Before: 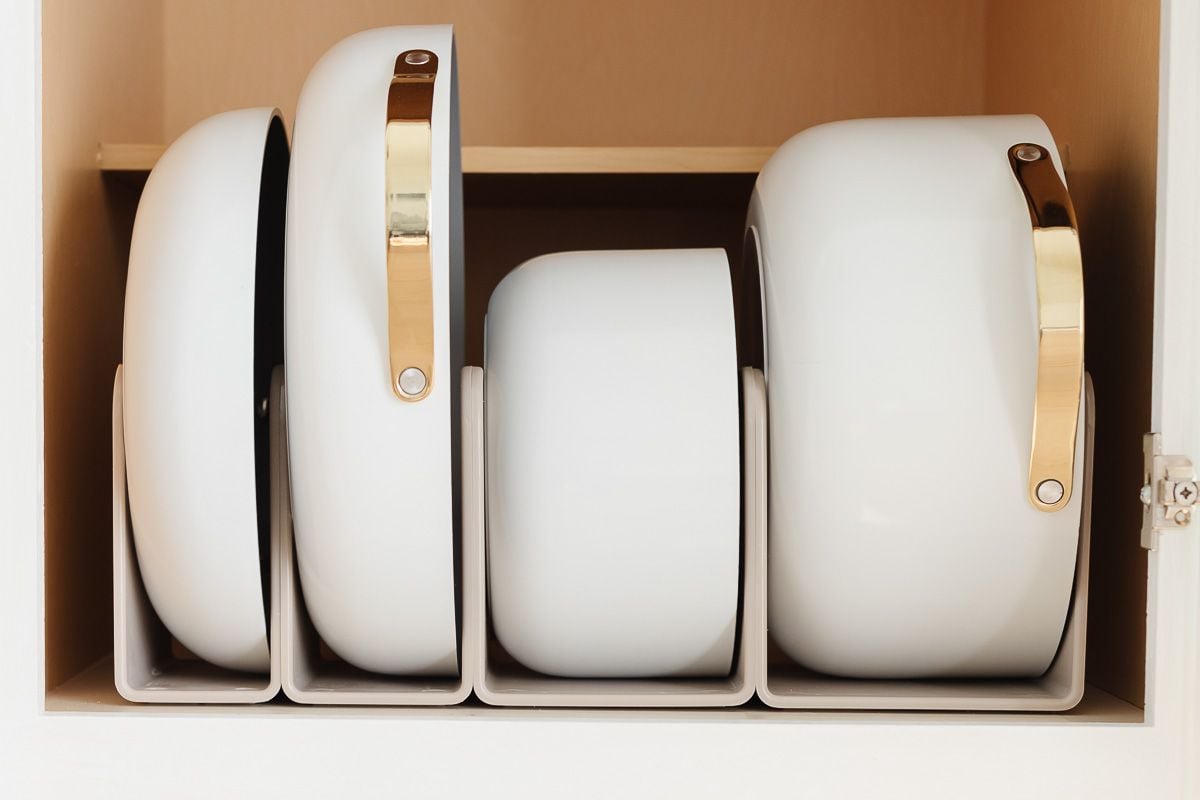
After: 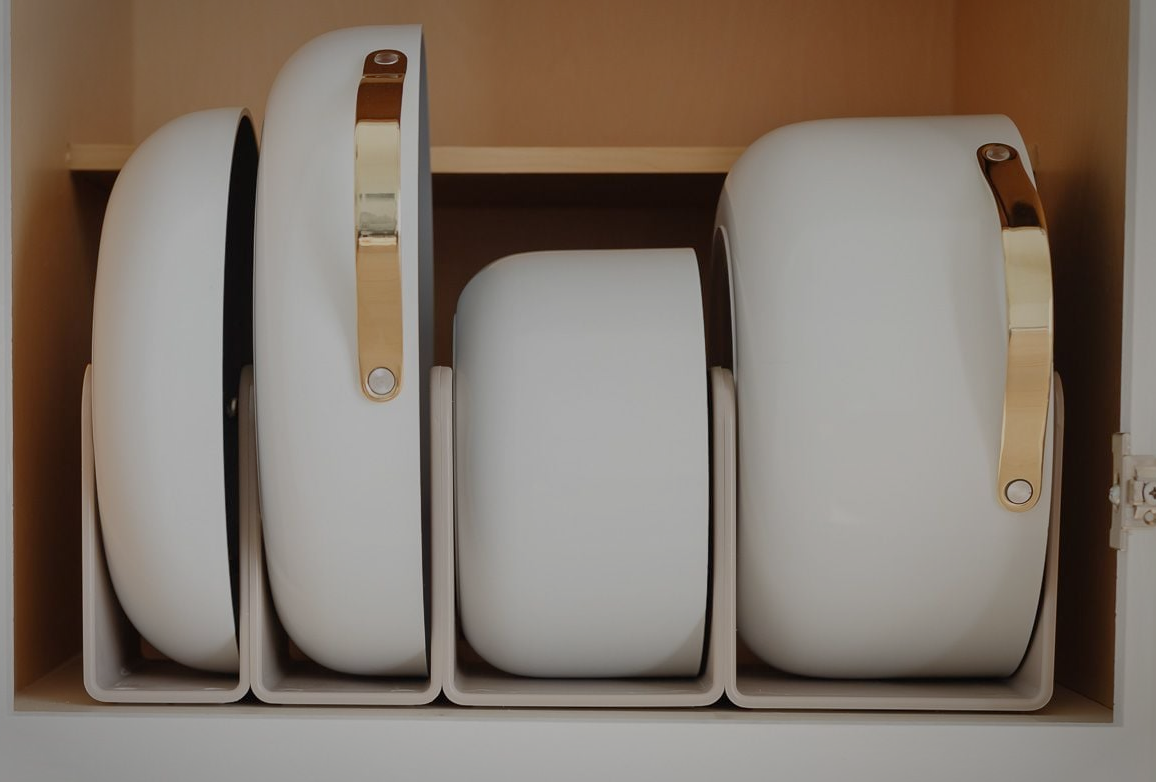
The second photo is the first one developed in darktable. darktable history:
crop and rotate: left 2.606%, right 1.044%, bottom 2.13%
vignetting: brightness -0.394, saturation 0.018, automatic ratio true
tone equalizer: -8 EV -0.022 EV, -7 EV 0.011 EV, -6 EV -0.008 EV, -5 EV 0.006 EV, -4 EV -0.049 EV, -3 EV -0.235 EV, -2 EV -0.678 EV, -1 EV -0.984 EV, +0 EV -0.982 EV, mask exposure compensation -0.513 EV
